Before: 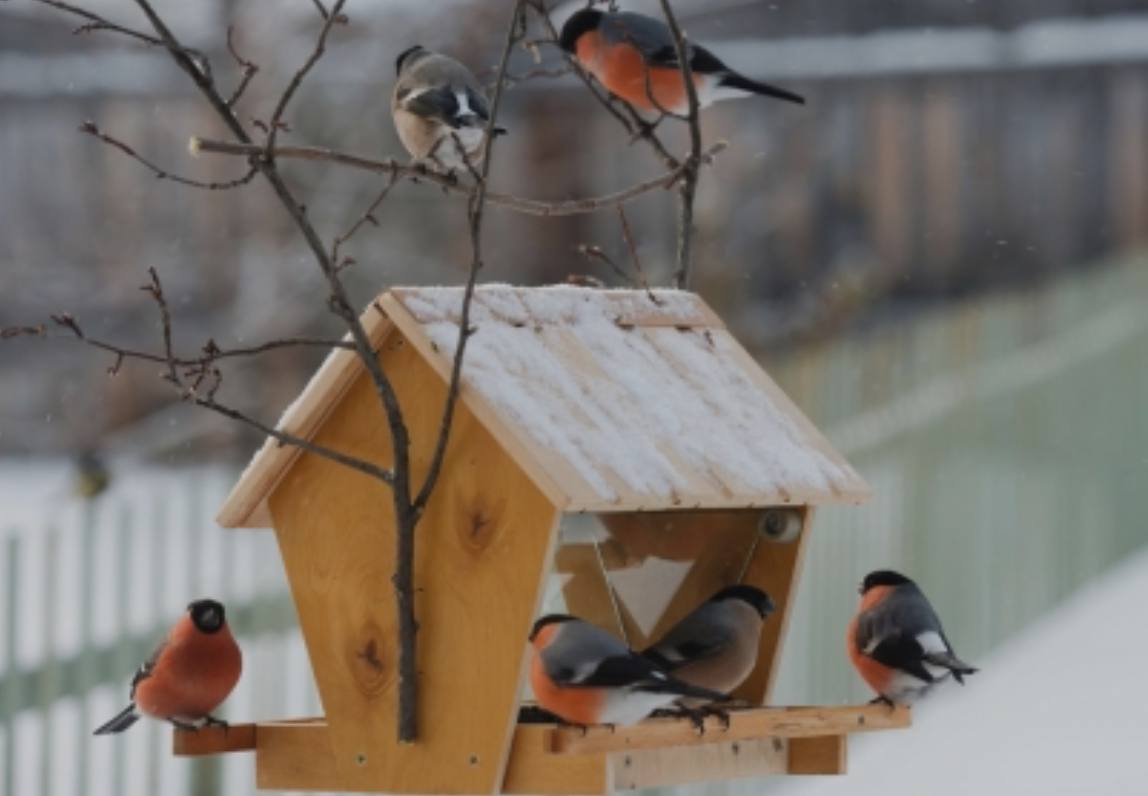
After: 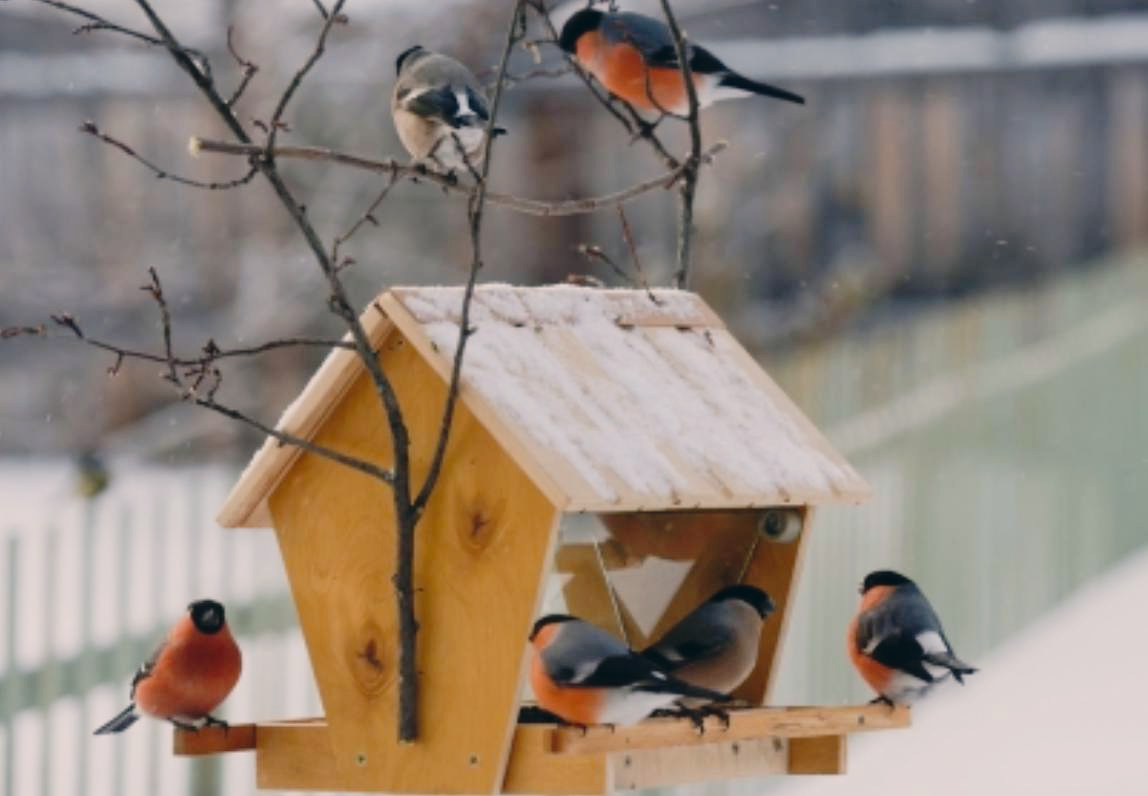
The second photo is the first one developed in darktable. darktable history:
color correction: highlights a* 5.37, highlights b* 5.35, shadows a* -4.46, shadows b* -5.2
levels: levels [0, 0.492, 0.984]
tone curve: curves: ch0 [(0, 0.013) (0.137, 0.121) (0.326, 0.386) (0.489, 0.573) (0.663, 0.749) (0.854, 0.897) (1, 0.974)]; ch1 [(0, 0) (0.366, 0.367) (0.475, 0.453) (0.494, 0.493) (0.504, 0.497) (0.544, 0.579) (0.562, 0.619) (0.622, 0.694) (1, 1)]; ch2 [(0, 0) (0.333, 0.346) (0.375, 0.375) (0.424, 0.43) (0.476, 0.492) (0.502, 0.503) (0.533, 0.541) (0.572, 0.615) (0.605, 0.656) (0.641, 0.709) (1, 1)], preserve colors none
